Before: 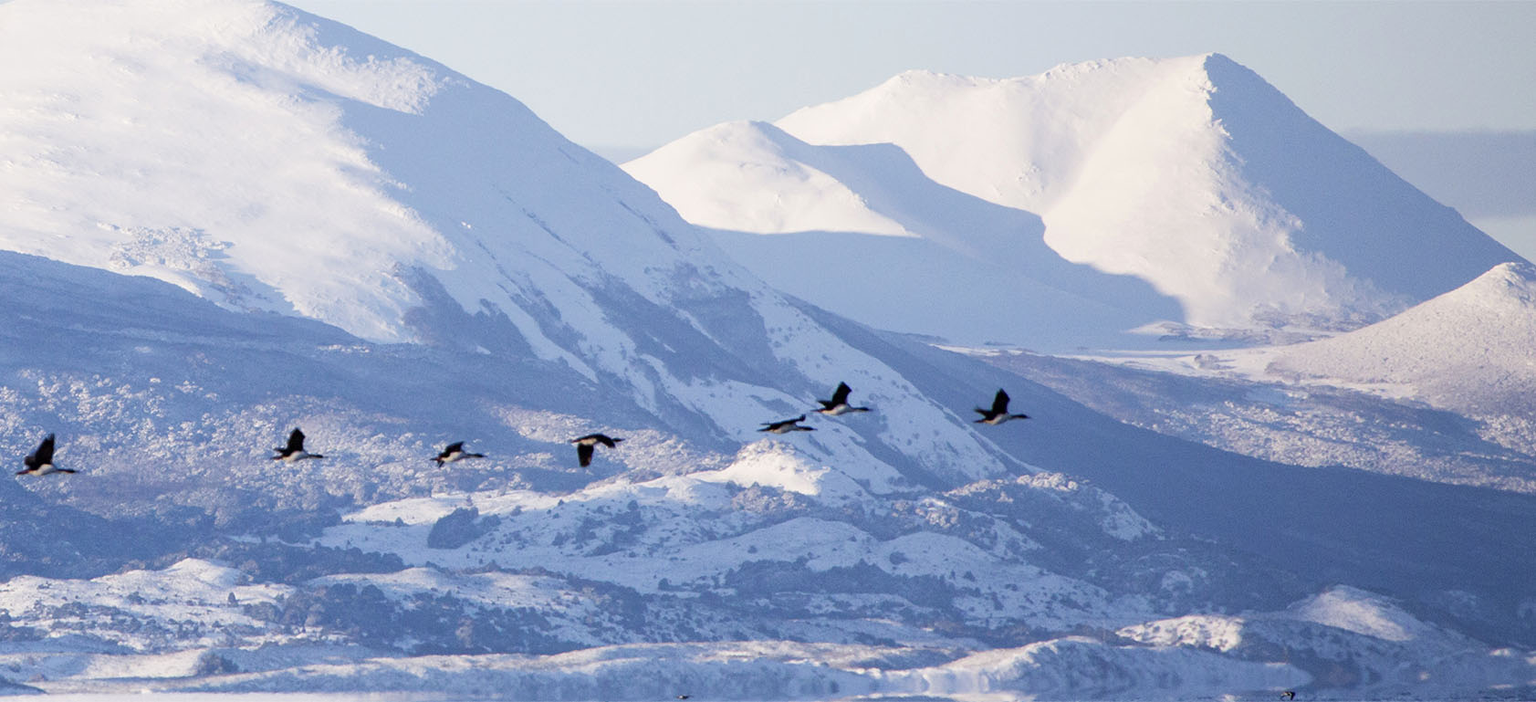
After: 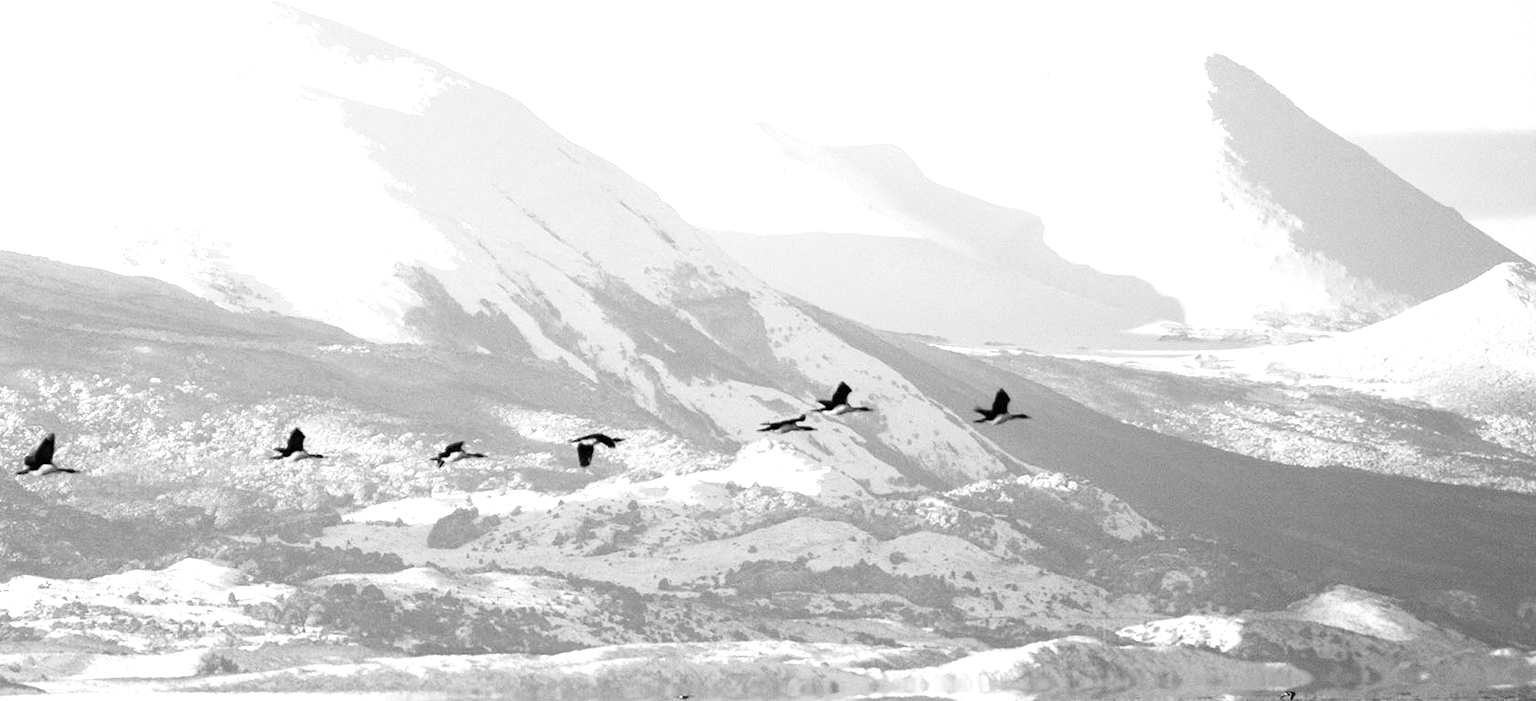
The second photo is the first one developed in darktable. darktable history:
contrast brightness saturation: contrast 0.14
exposure: black level correction 0, exposure 1.015 EV, compensate exposure bias true, compensate highlight preservation false
monochrome: on, module defaults
